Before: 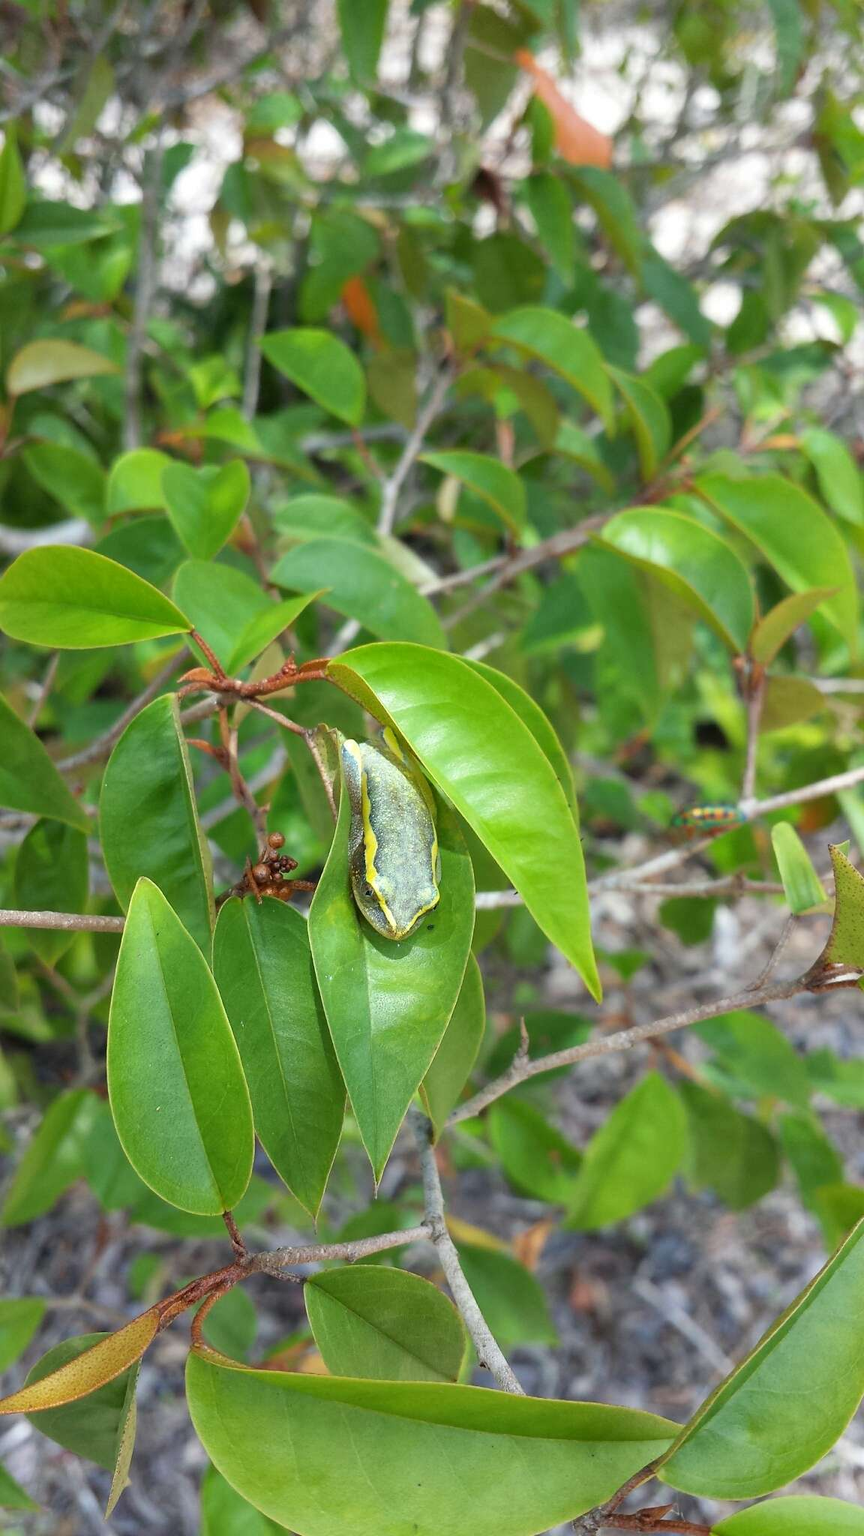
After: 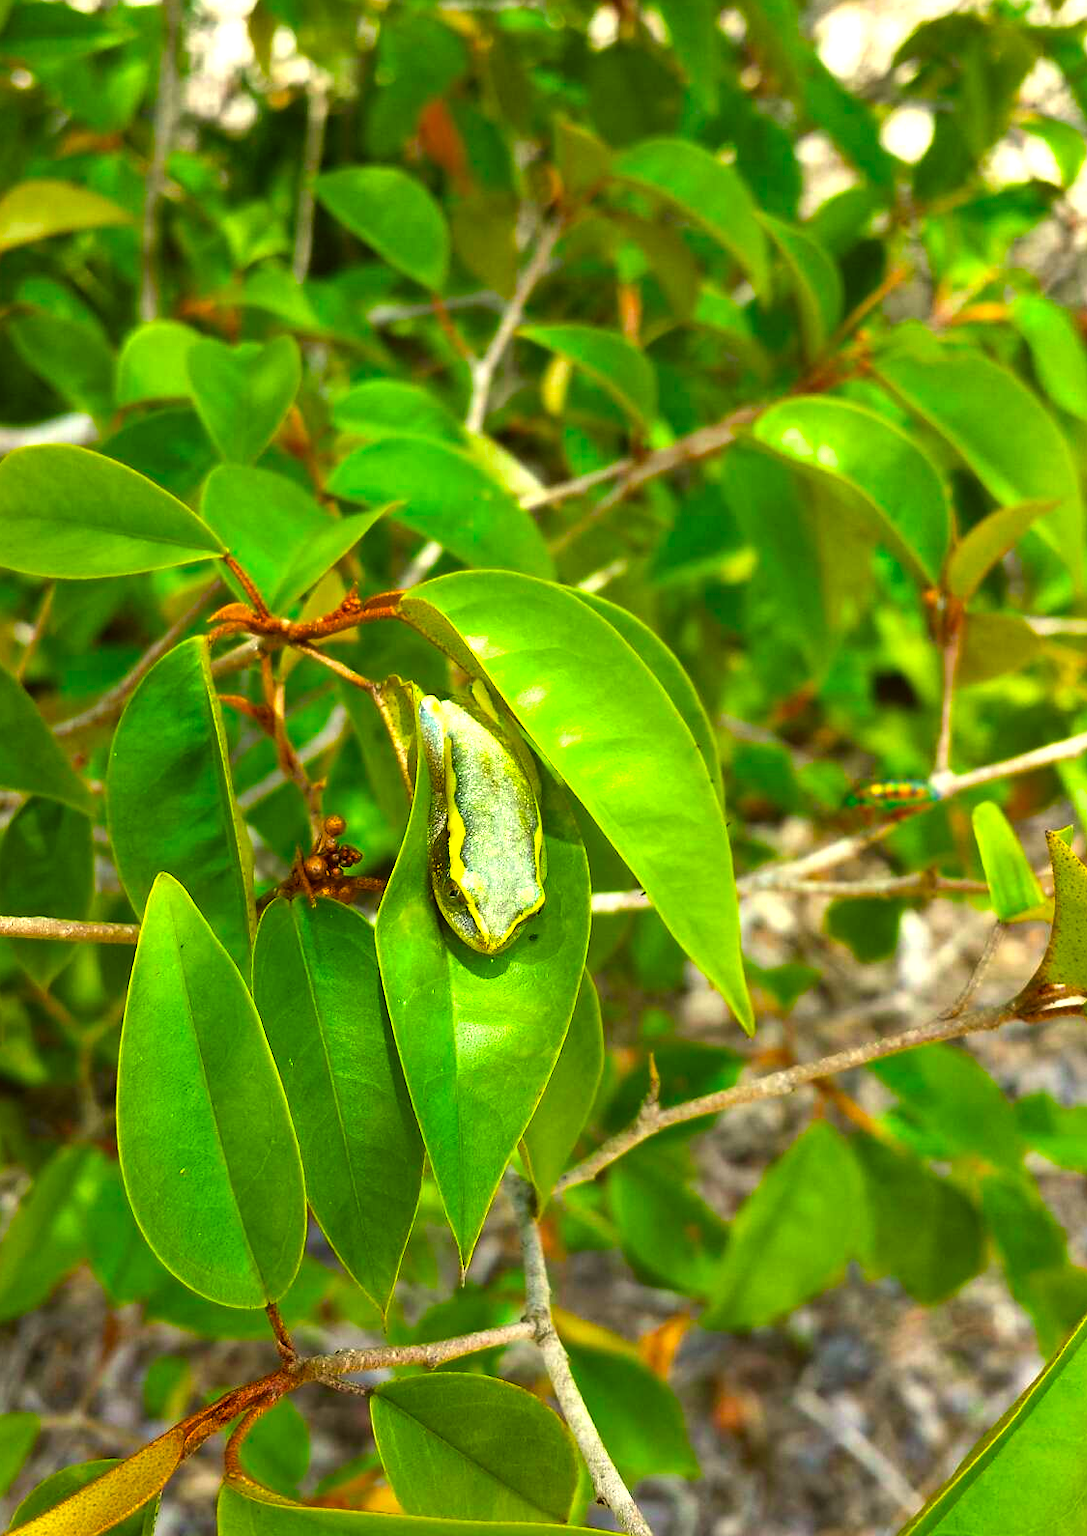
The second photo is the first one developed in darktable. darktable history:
color balance rgb: perceptual saturation grading › global saturation 65.204%, perceptual saturation grading › highlights 49.364%, perceptual saturation grading › shadows 29.385%, perceptual brilliance grading › global brilliance 20.772%, perceptual brilliance grading › shadows -35.833%
color correction: highlights a* 0.132, highlights b* 28.92, shadows a* -0.323, shadows b* 21.42
crop and rotate: left 1.933%, top 12.994%, right 0.275%, bottom 9.348%
